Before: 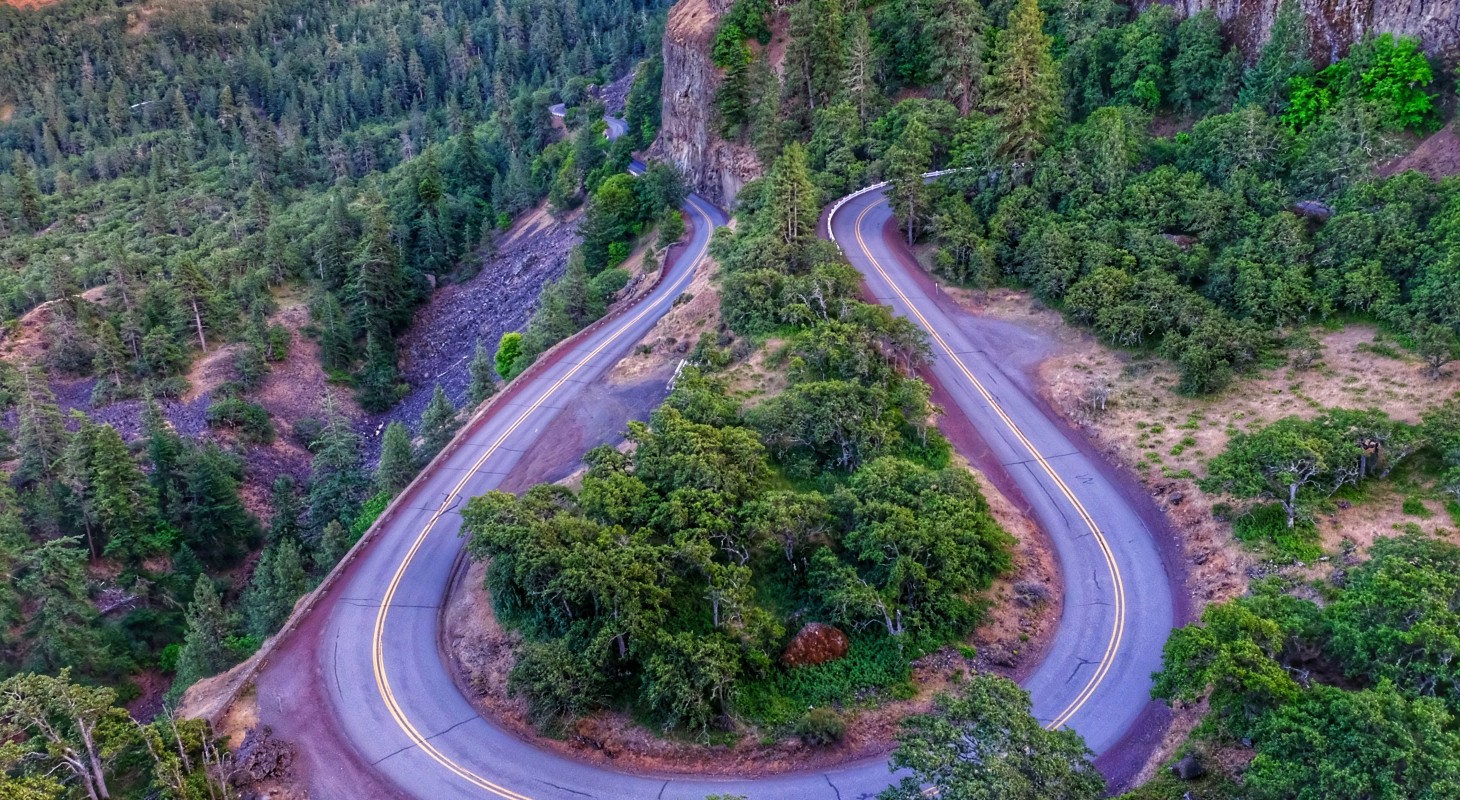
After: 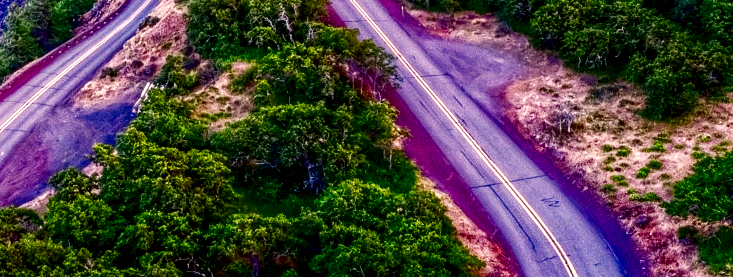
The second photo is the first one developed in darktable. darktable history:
local contrast: detail 130%
exposure: exposure 0.258 EV, compensate highlight preservation false
crop: left 36.607%, top 34.735%, right 13.146%, bottom 30.611%
contrast brightness saturation: brightness -1, saturation 1
base curve: curves: ch0 [(0, 0) (0.028, 0.03) (0.121, 0.232) (0.46, 0.748) (0.859, 0.968) (1, 1)], preserve colors none
color correction: highlights a* 10.21, highlights b* 9.79, shadows a* 8.61, shadows b* 7.88, saturation 0.8
grain: on, module defaults
